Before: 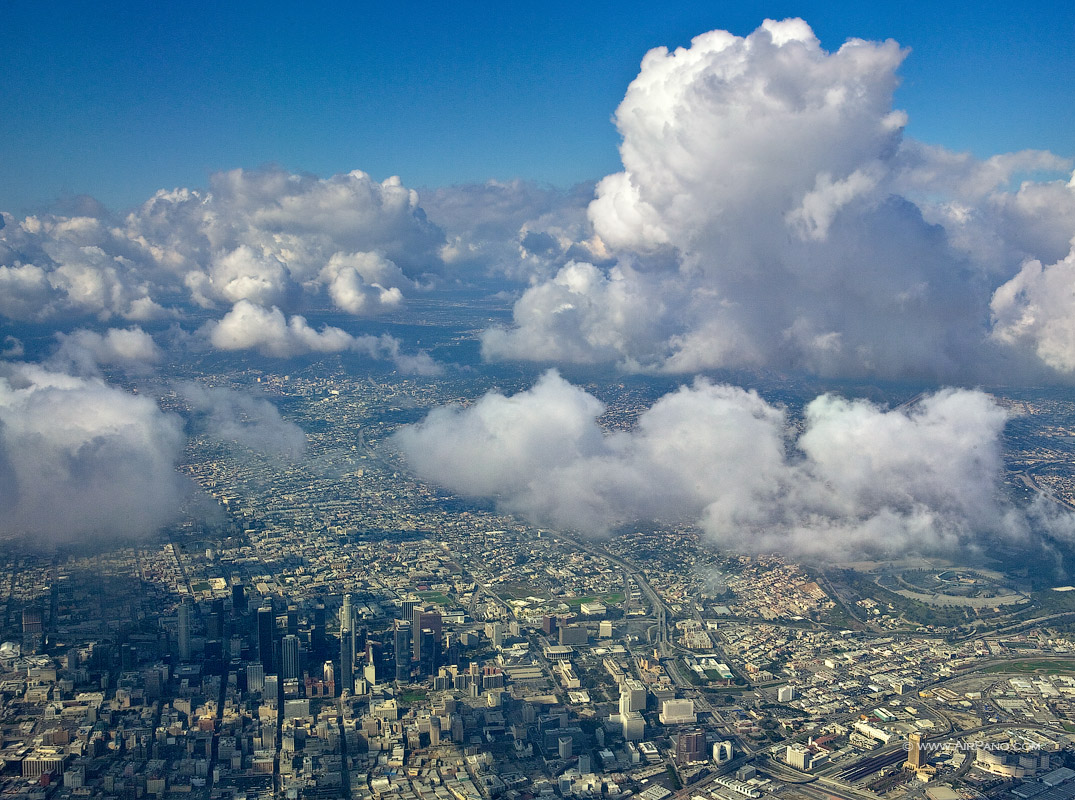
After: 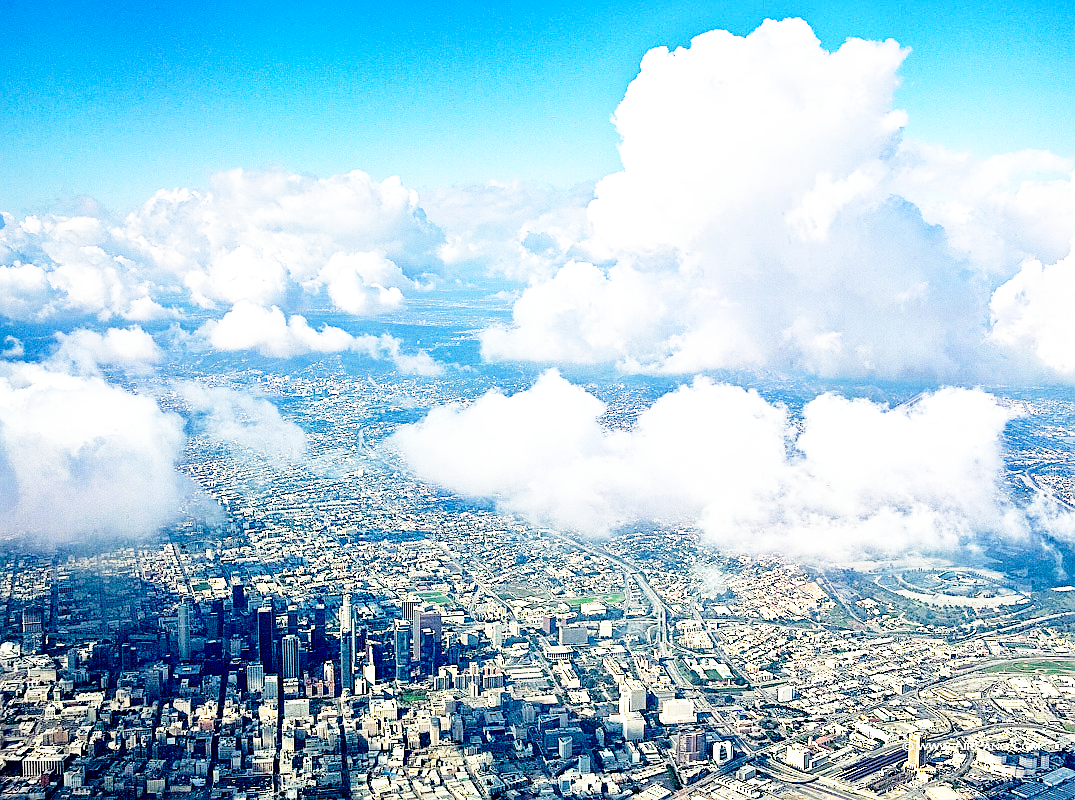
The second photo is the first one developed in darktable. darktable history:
exposure: black level correction 0.011, exposure -0.479 EV, compensate exposure bias true, compensate highlight preservation false
base curve: curves: ch0 [(0, 0) (0.012, 0.01) (0.073, 0.168) (0.31, 0.711) (0.645, 0.957) (1, 1)], preserve colors none
tone equalizer: -8 EV -0.718 EV, -7 EV -0.734 EV, -6 EV -0.625 EV, -5 EV -0.386 EV, -3 EV 0.376 EV, -2 EV 0.6 EV, -1 EV 0.694 EV, +0 EV 0.729 EV
sharpen: on, module defaults
